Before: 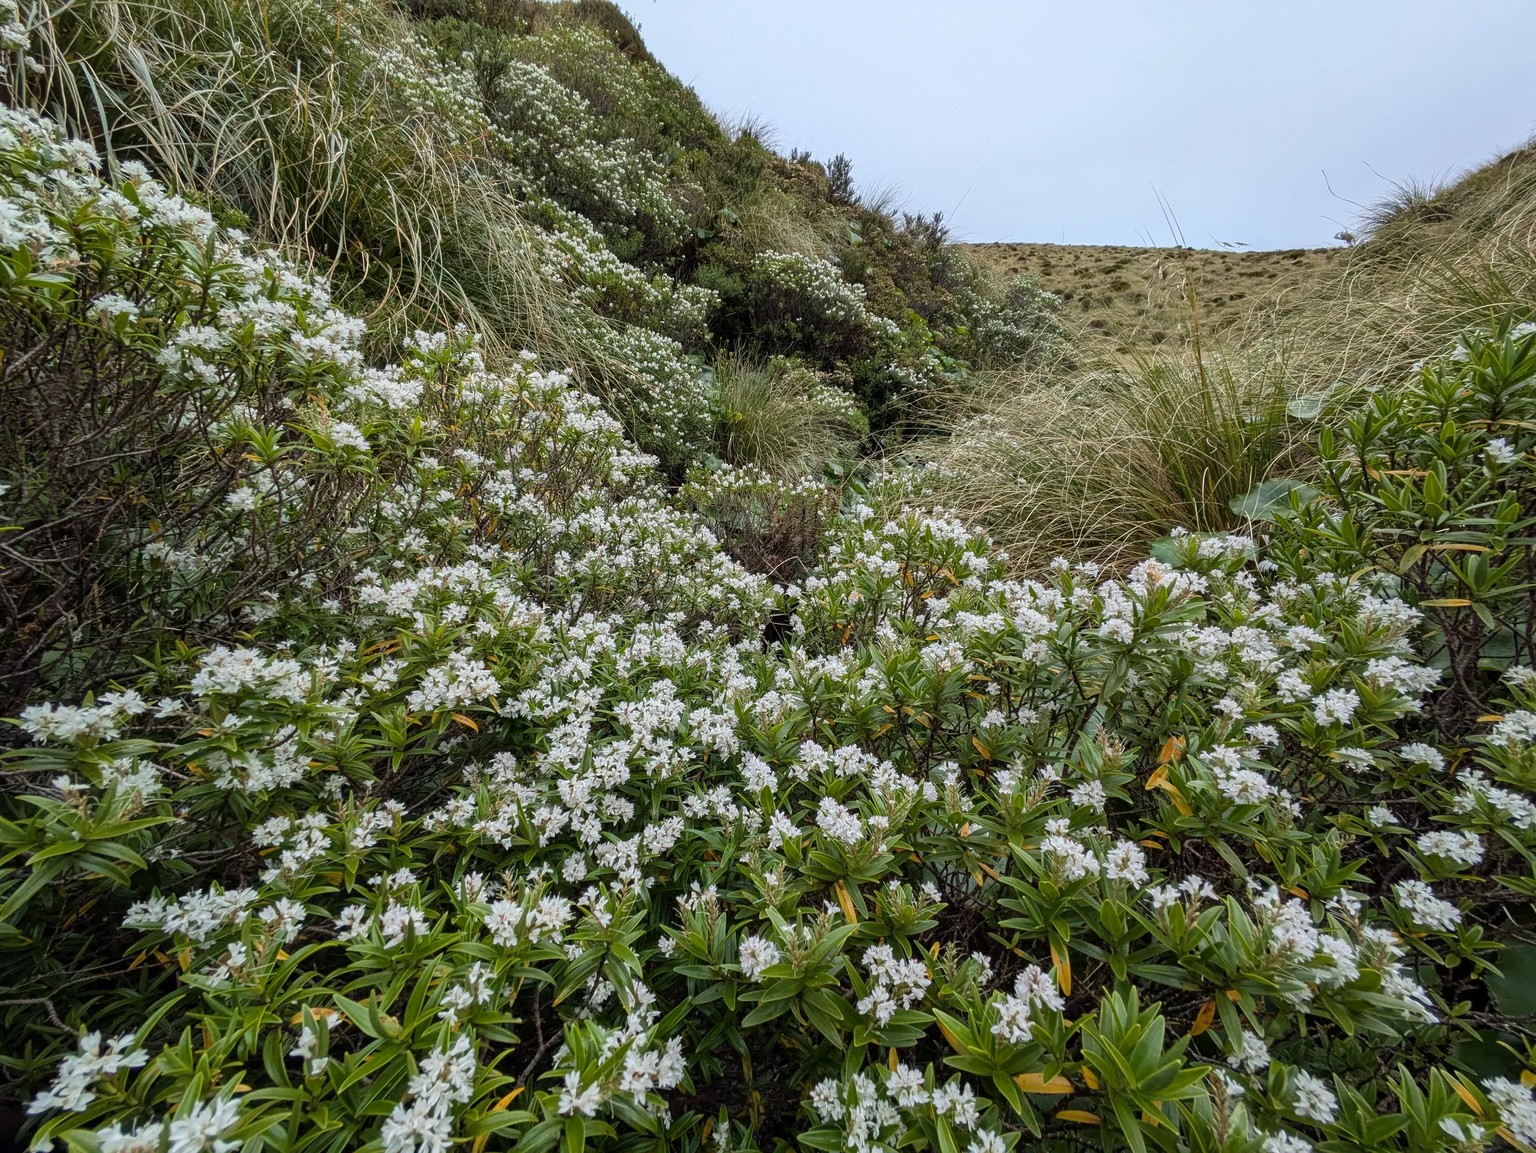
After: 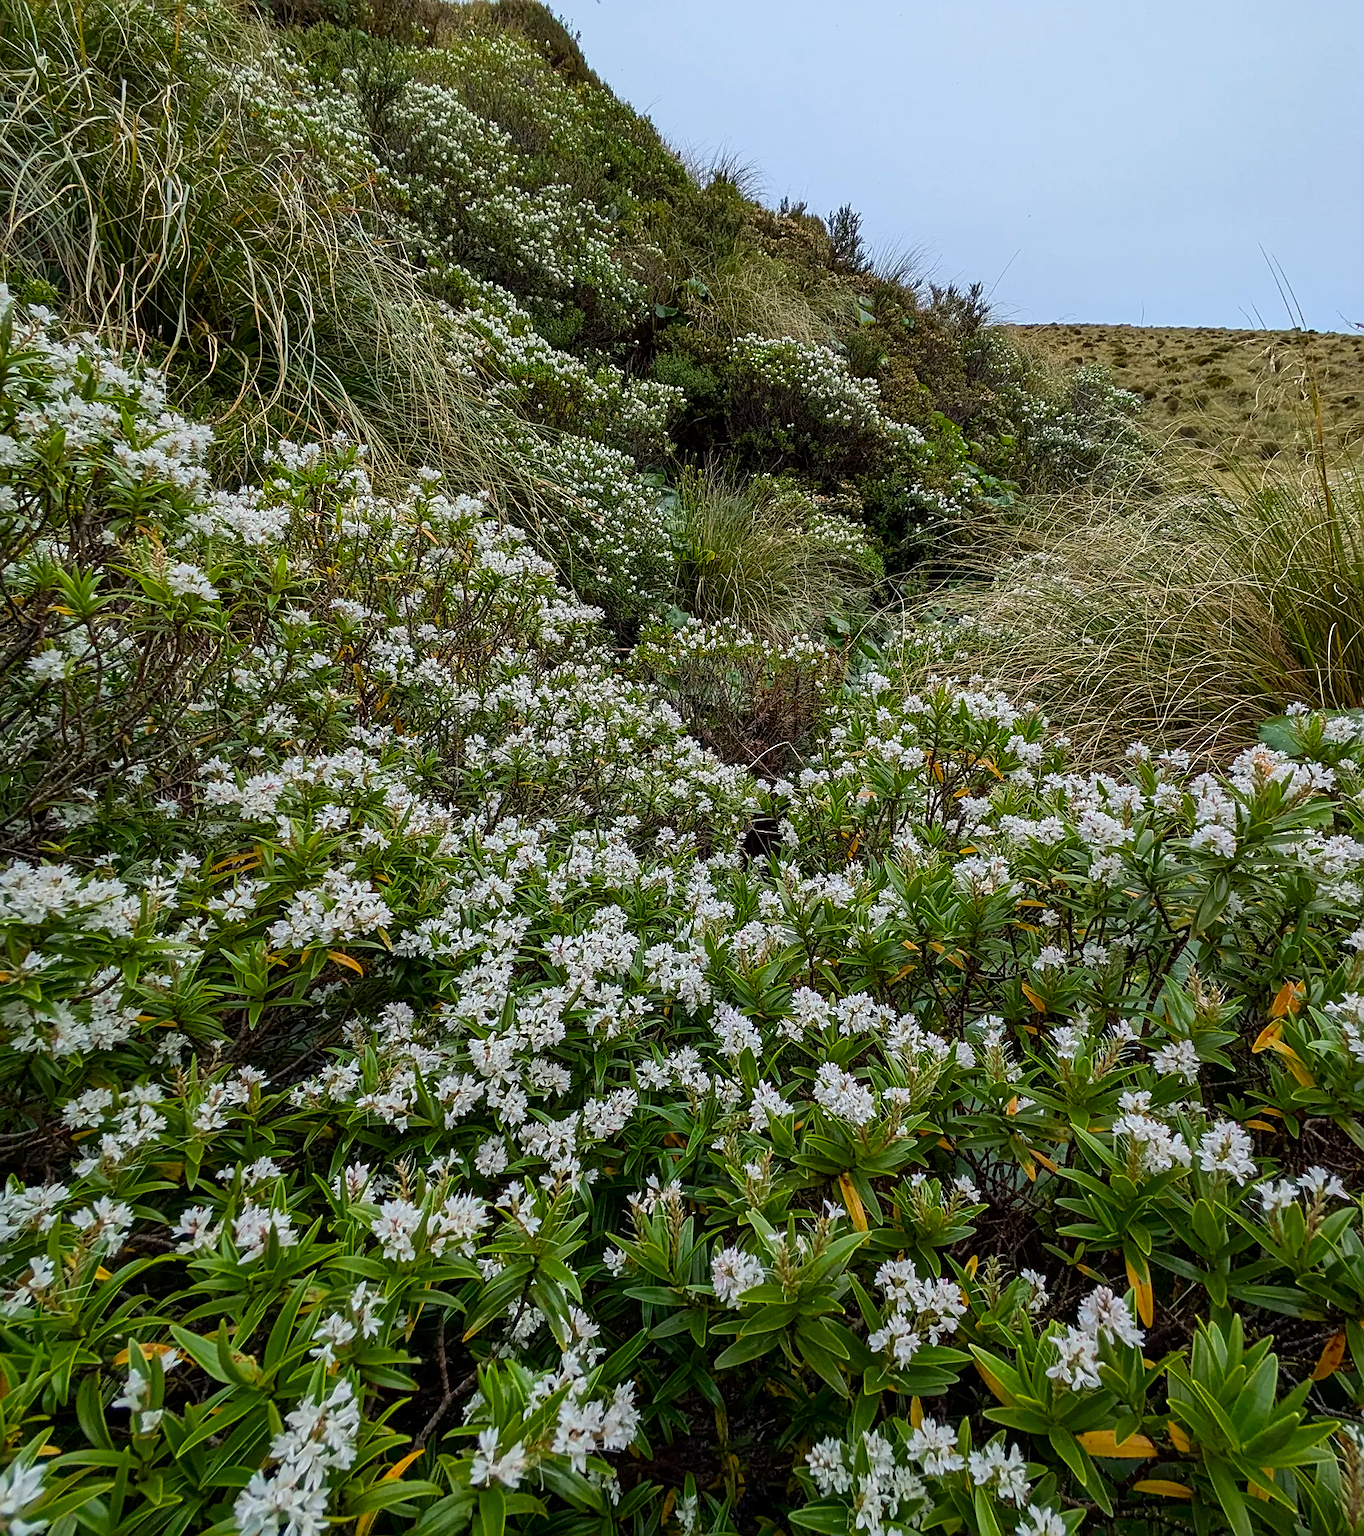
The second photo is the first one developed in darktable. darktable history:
exposure: black level correction 0.001, exposure -0.2 EV, compensate exposure bias true, compensate highlight preservation false
sharpen: on, module defaults
contrast brightness saturation: brightness -0.03, saturation 0.359
crop and rotate: left 13.417%, right 19.917%
